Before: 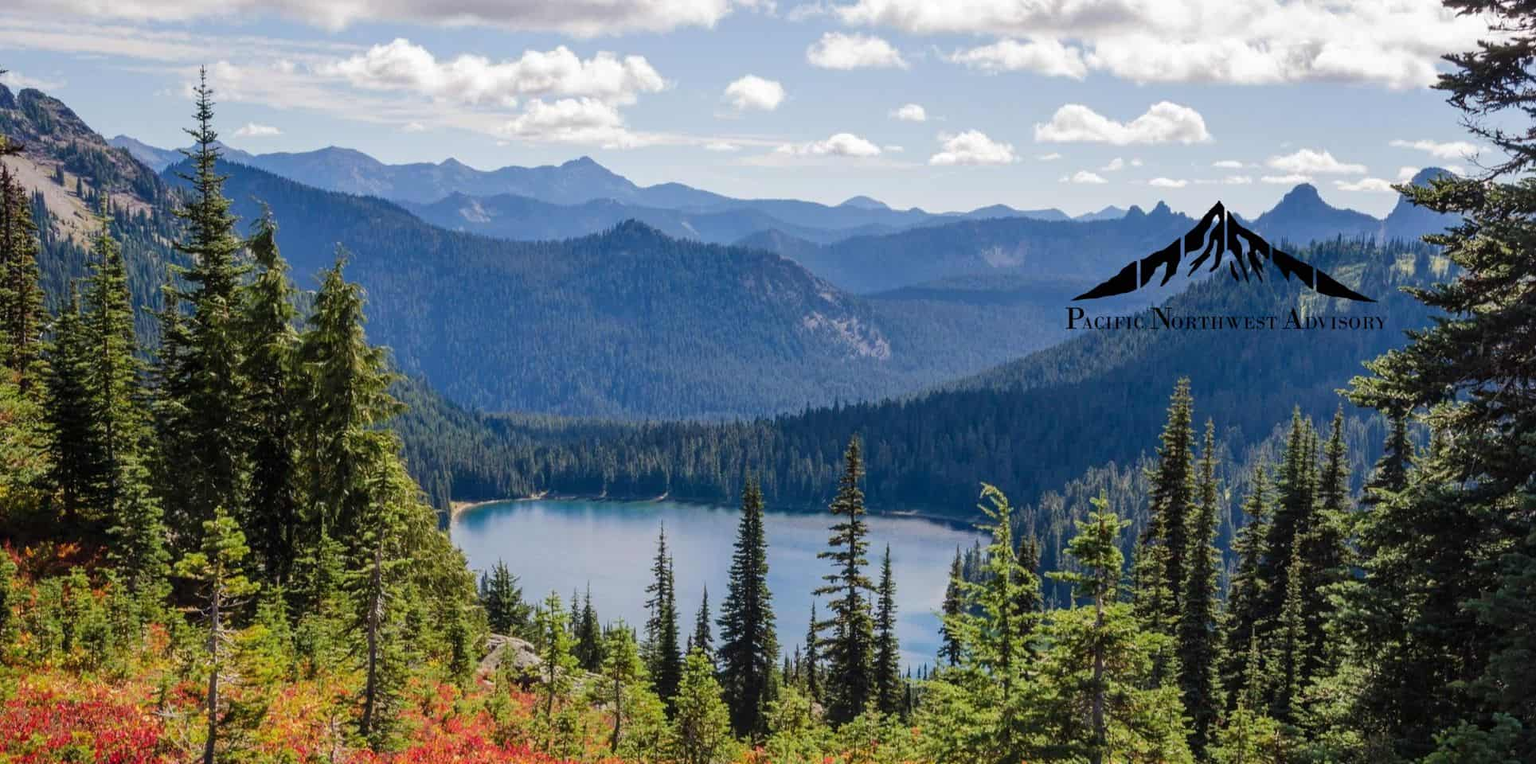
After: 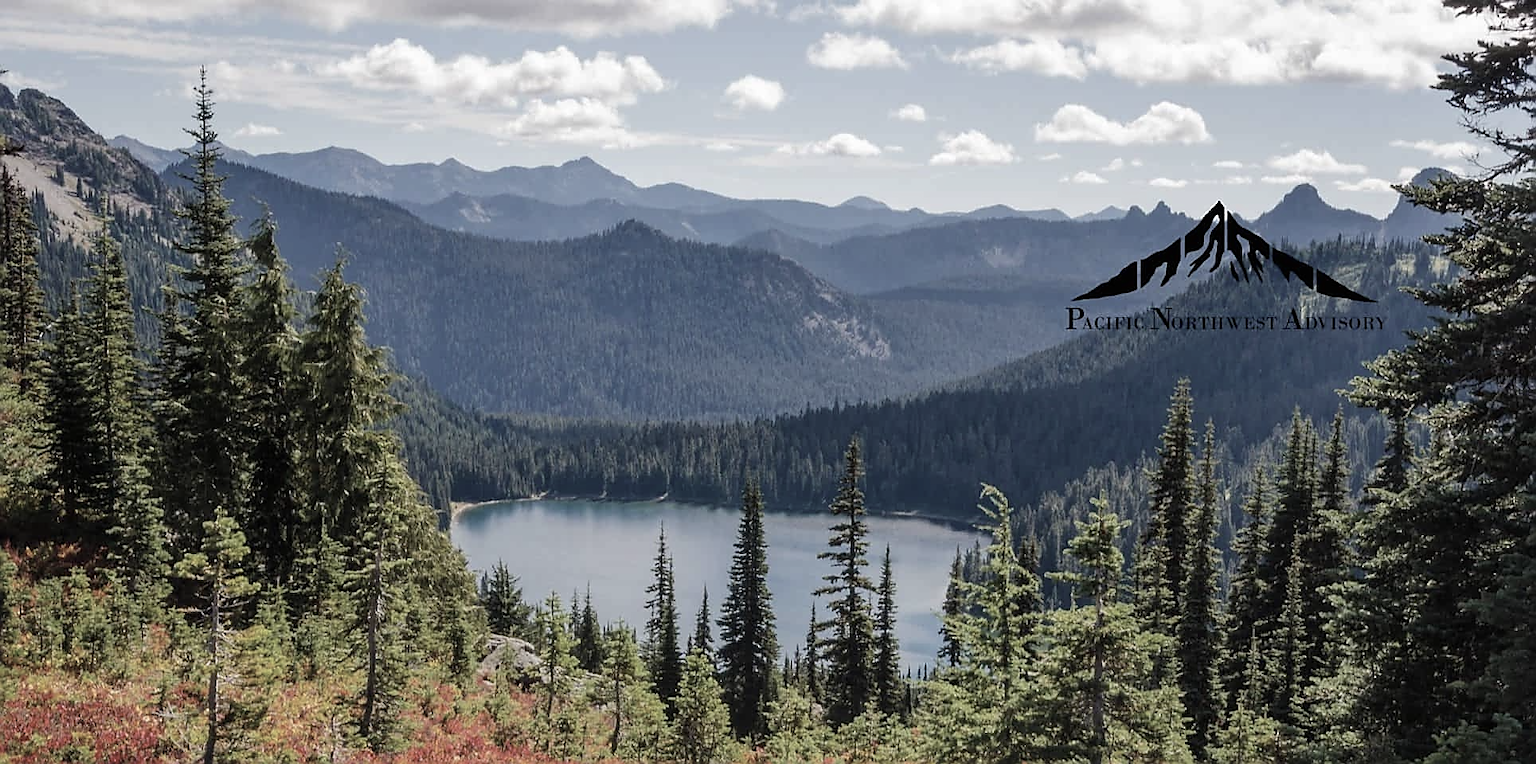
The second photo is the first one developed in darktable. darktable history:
color correction: saturation 0.5
contrast equalizer: y [[0.5 ×4, 0.467, 0.376], [0.5 ×6], [0.5 ×6], [0 ×6], [0 ×6]]
sharpen: radius 1.4, amount 1.25, threshold 0.7
